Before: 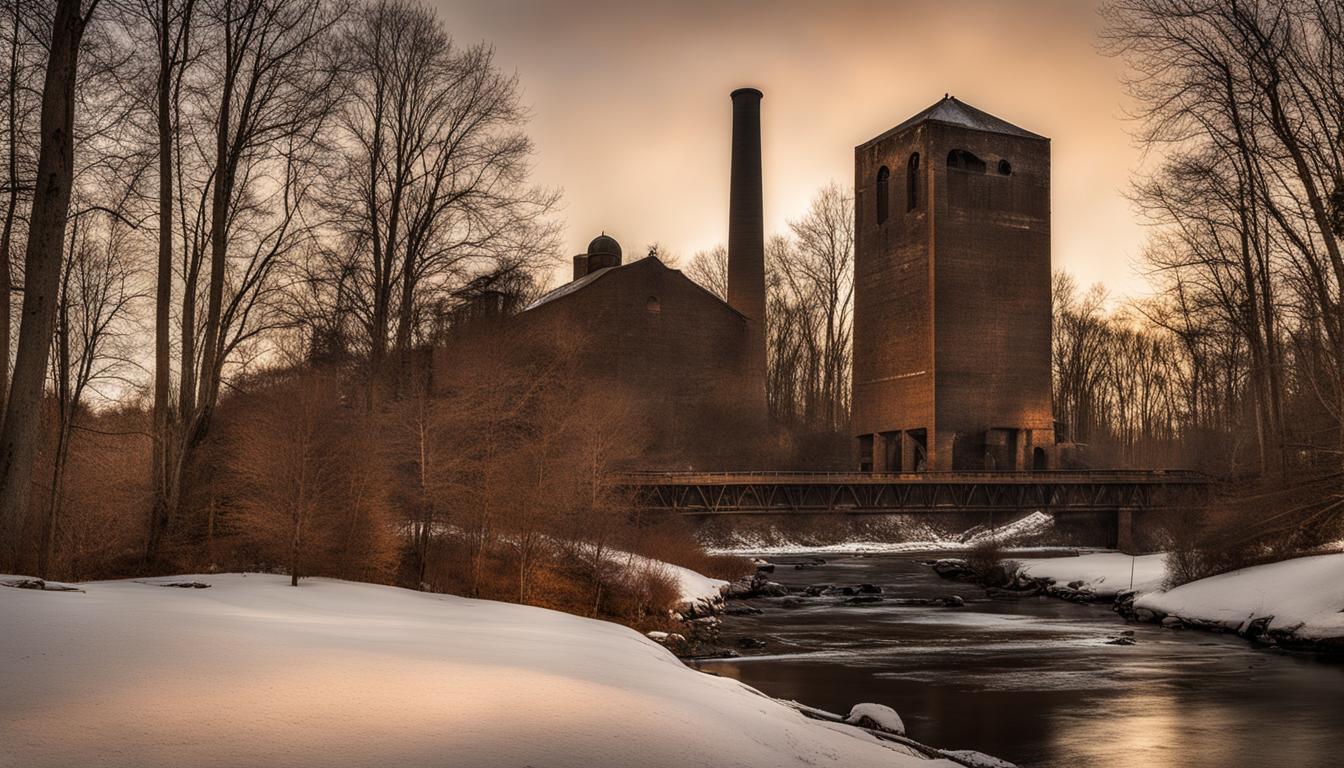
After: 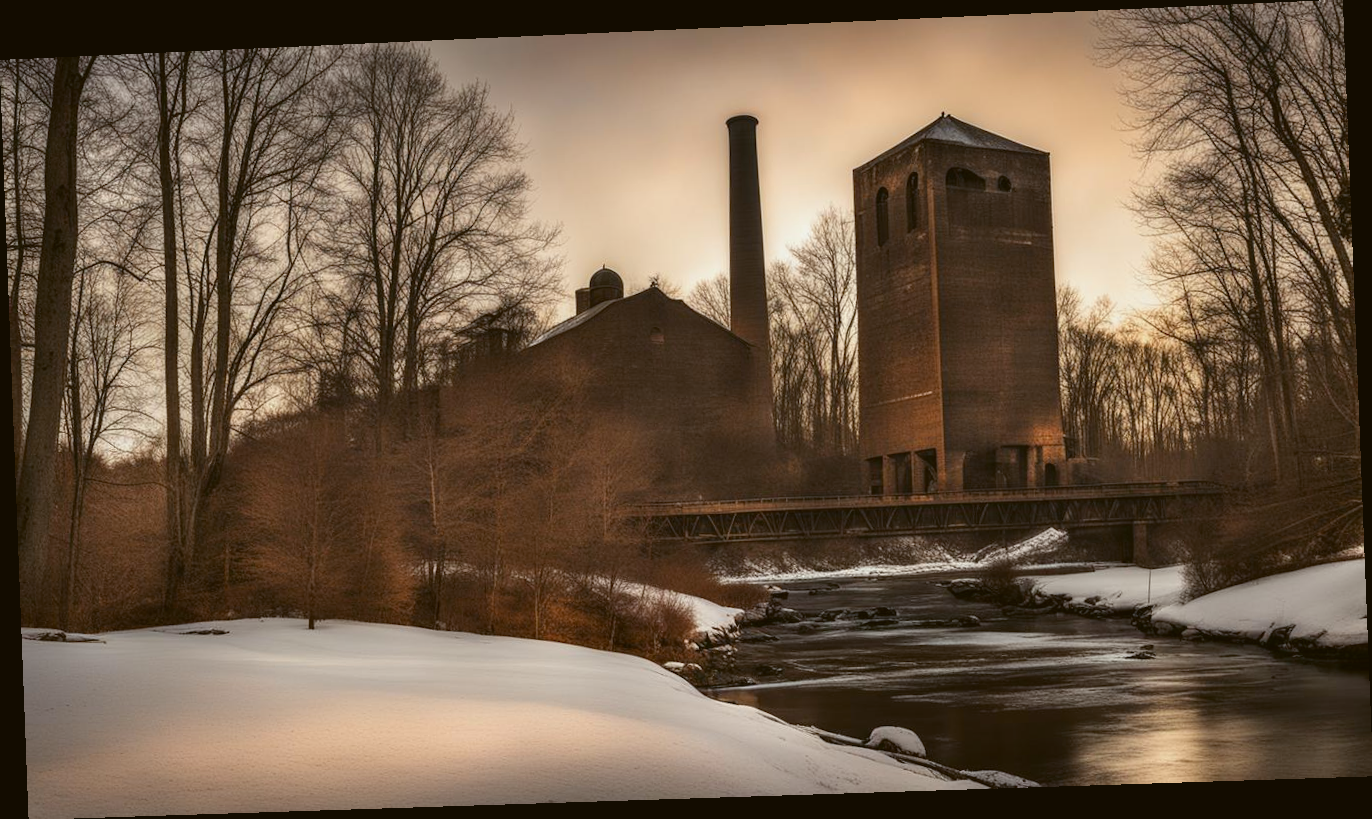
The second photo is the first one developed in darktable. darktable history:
color balance: lift [1.004, 1.002, 1.002, 0.998], gamma [1, 1.007, 1.002, 0.993], gain [1, 0.977, 1.013, 1.023], contrast -3.64%
rotate and perspective: rotation -2.22°, lens shift (horizontal) -0.022, automatic cropping off
